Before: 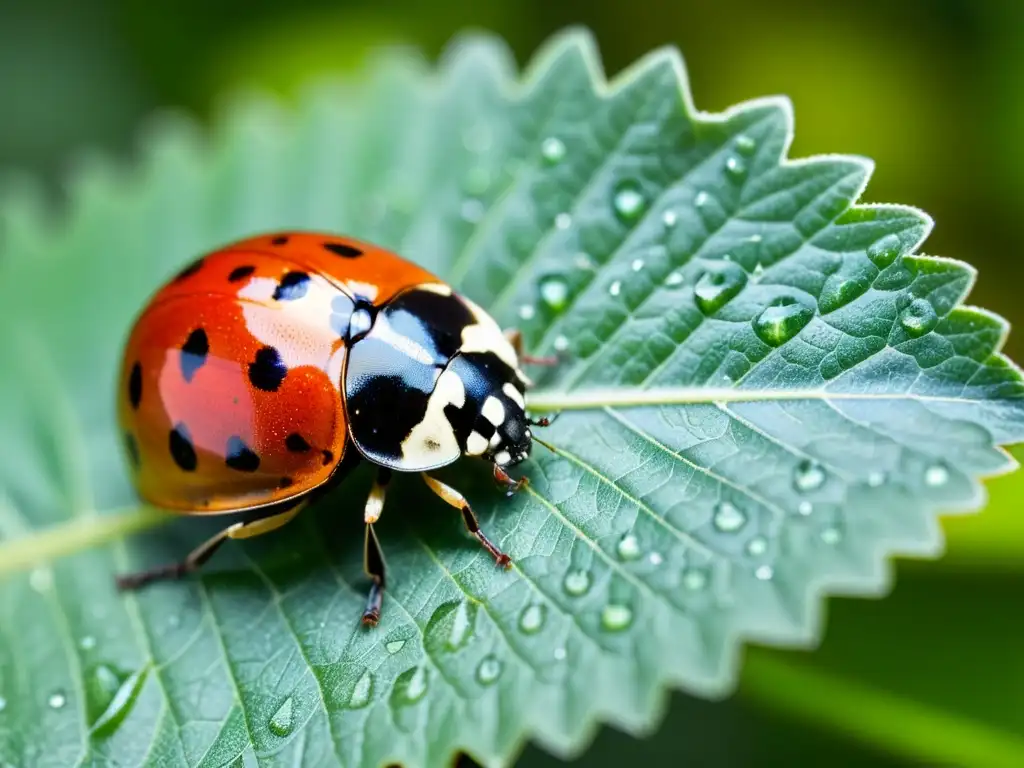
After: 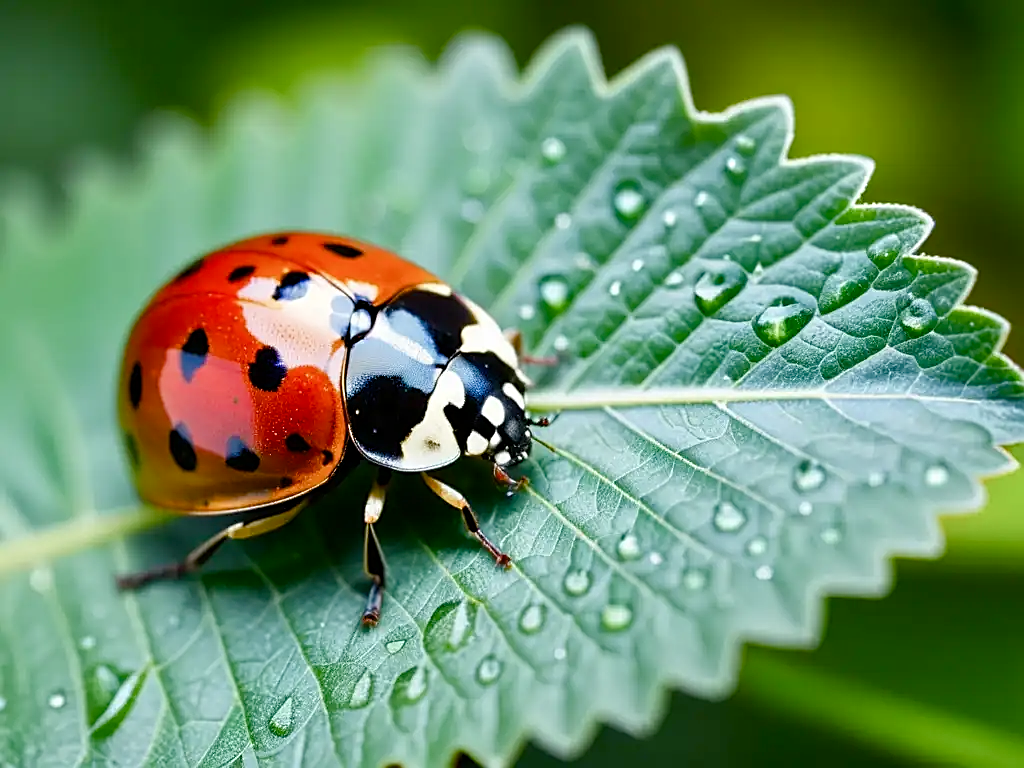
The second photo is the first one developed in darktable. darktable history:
sharpen: on, module defaults
color balance rgb: linear chroma grading › global chroma -14.459%, perceptual saturation grading › global saturation 20%, perceptual saturation grading › highlights -25.181%, perceptual saturation grading › shadows 49.976%, global vibrance 0.325%
tone equalizer: edges refinement/feathering 500, mask exposure compensation -1.57 EV, preserve details no
